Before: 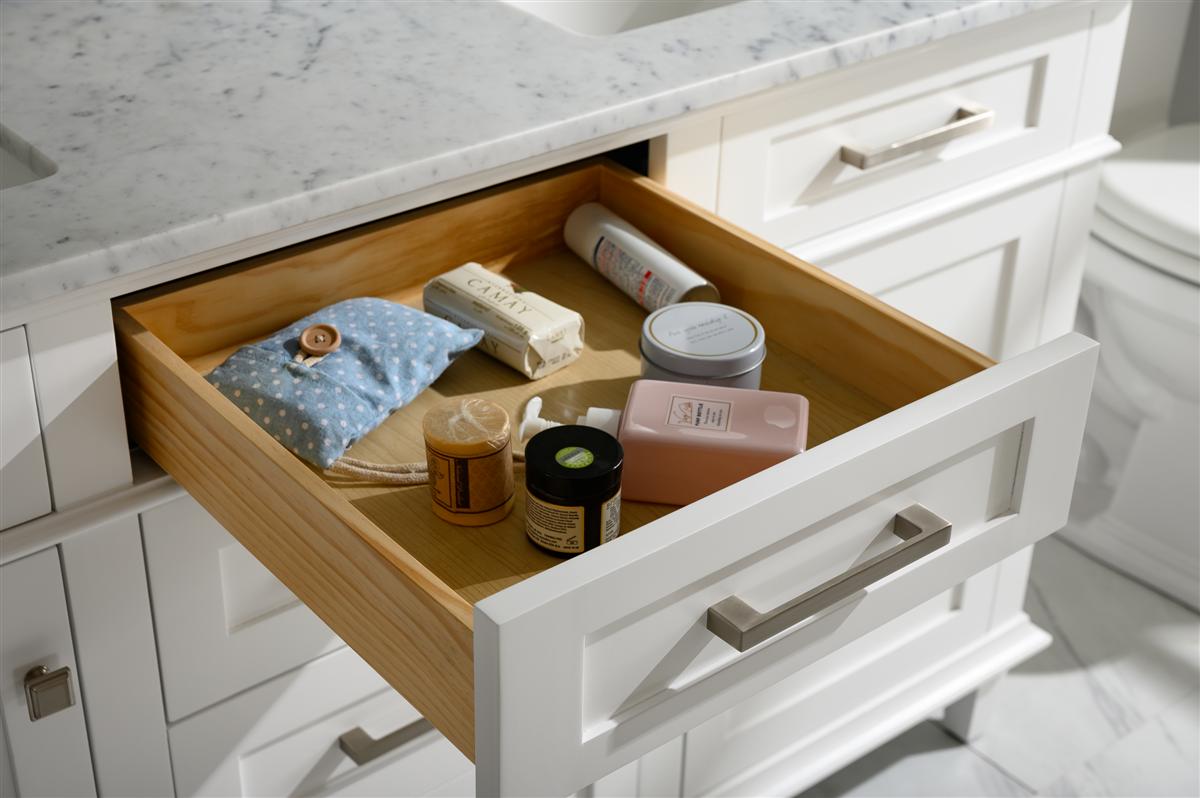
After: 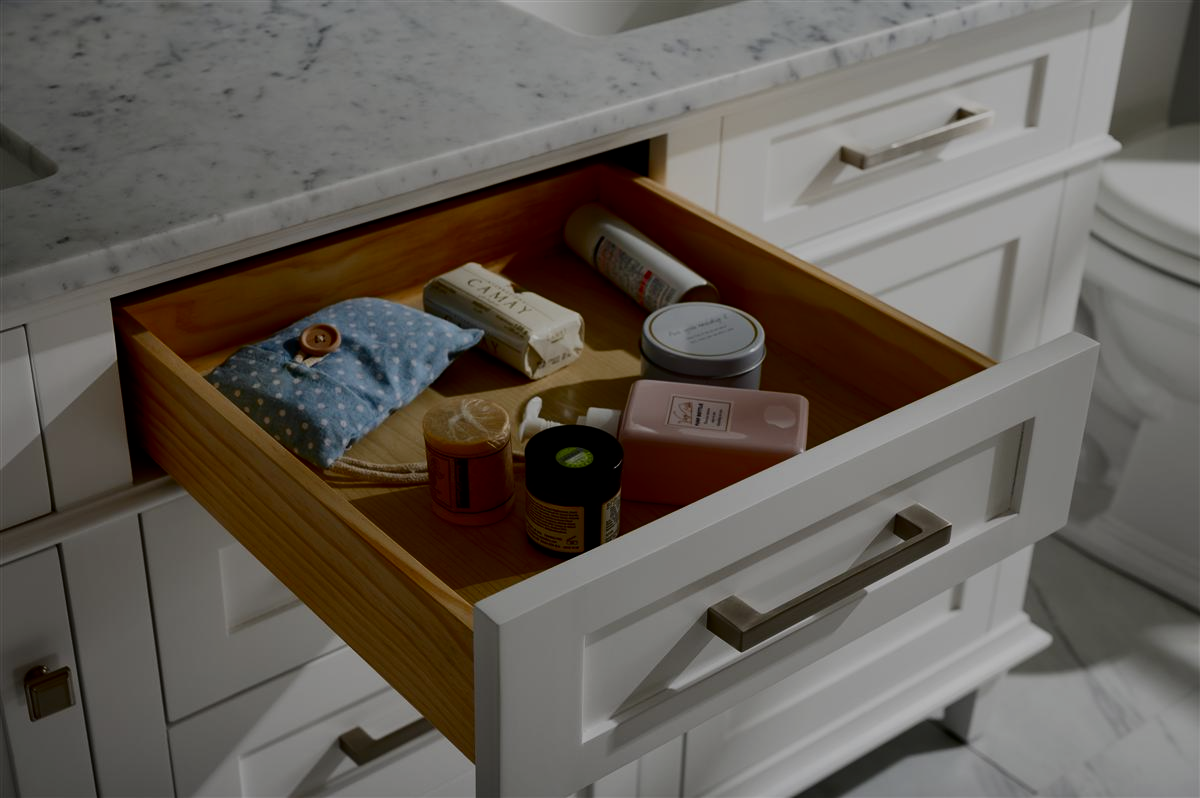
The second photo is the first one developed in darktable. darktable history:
filmic rgb: black relative exposure -7.65 EV, white relative exposure 4.56 EV, hardness 3.61, contrast 1.05
contrast brightness saturation: brightness -0.52
